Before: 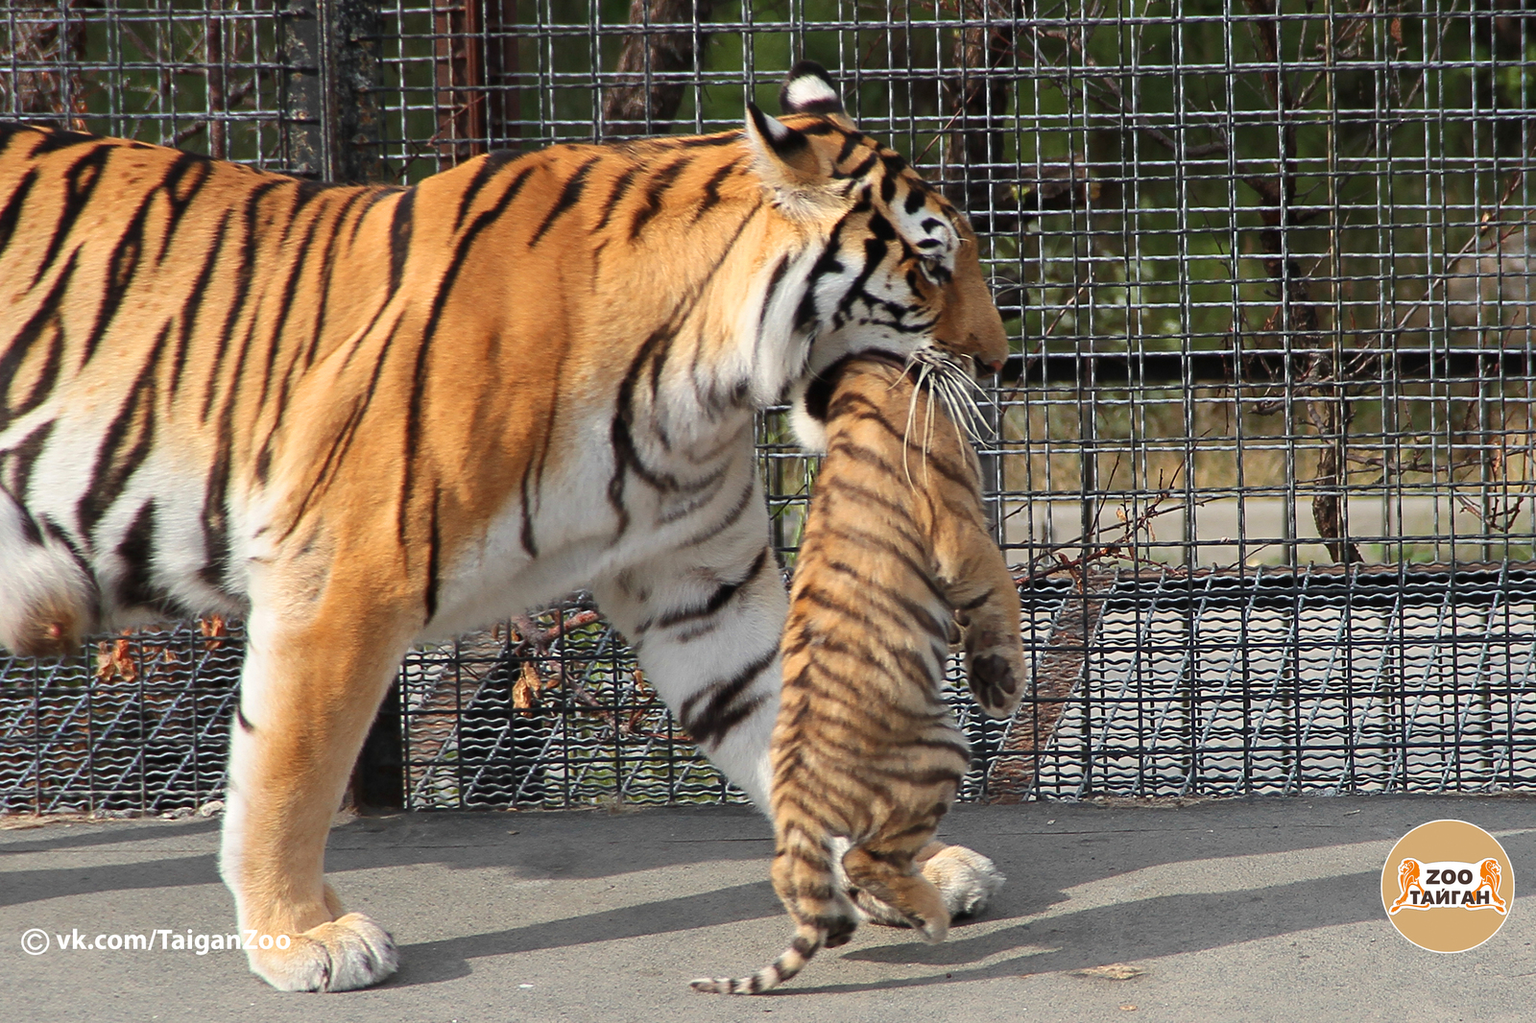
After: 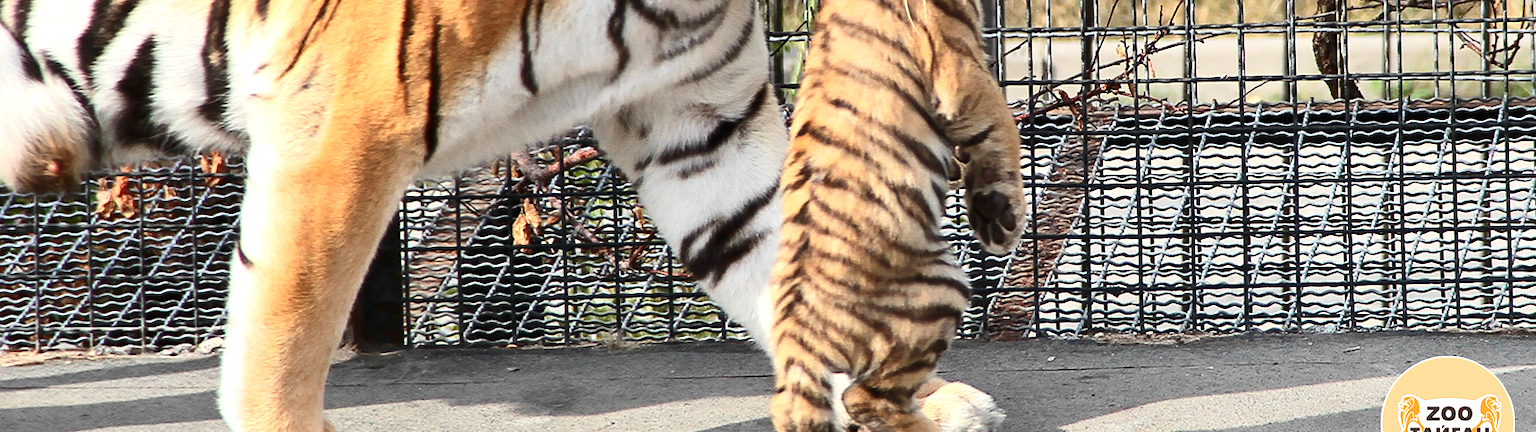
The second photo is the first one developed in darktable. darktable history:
crop: top 45.389%, bottom 12.27%
contrast brightness saturation: contrast 0.279
exposure: exposure 0.56 EV, compensate highlight preservation false
